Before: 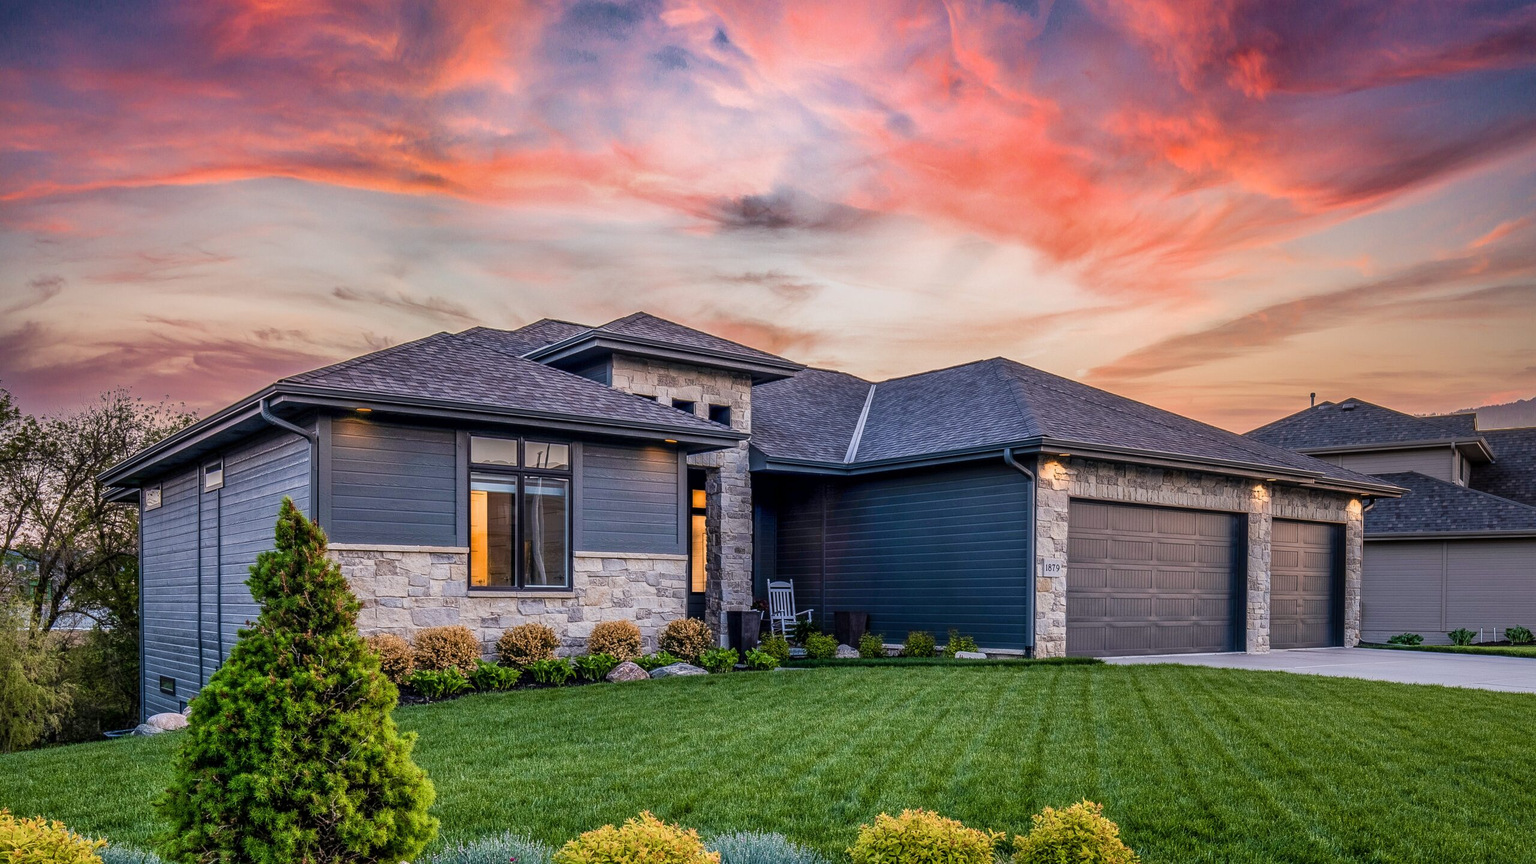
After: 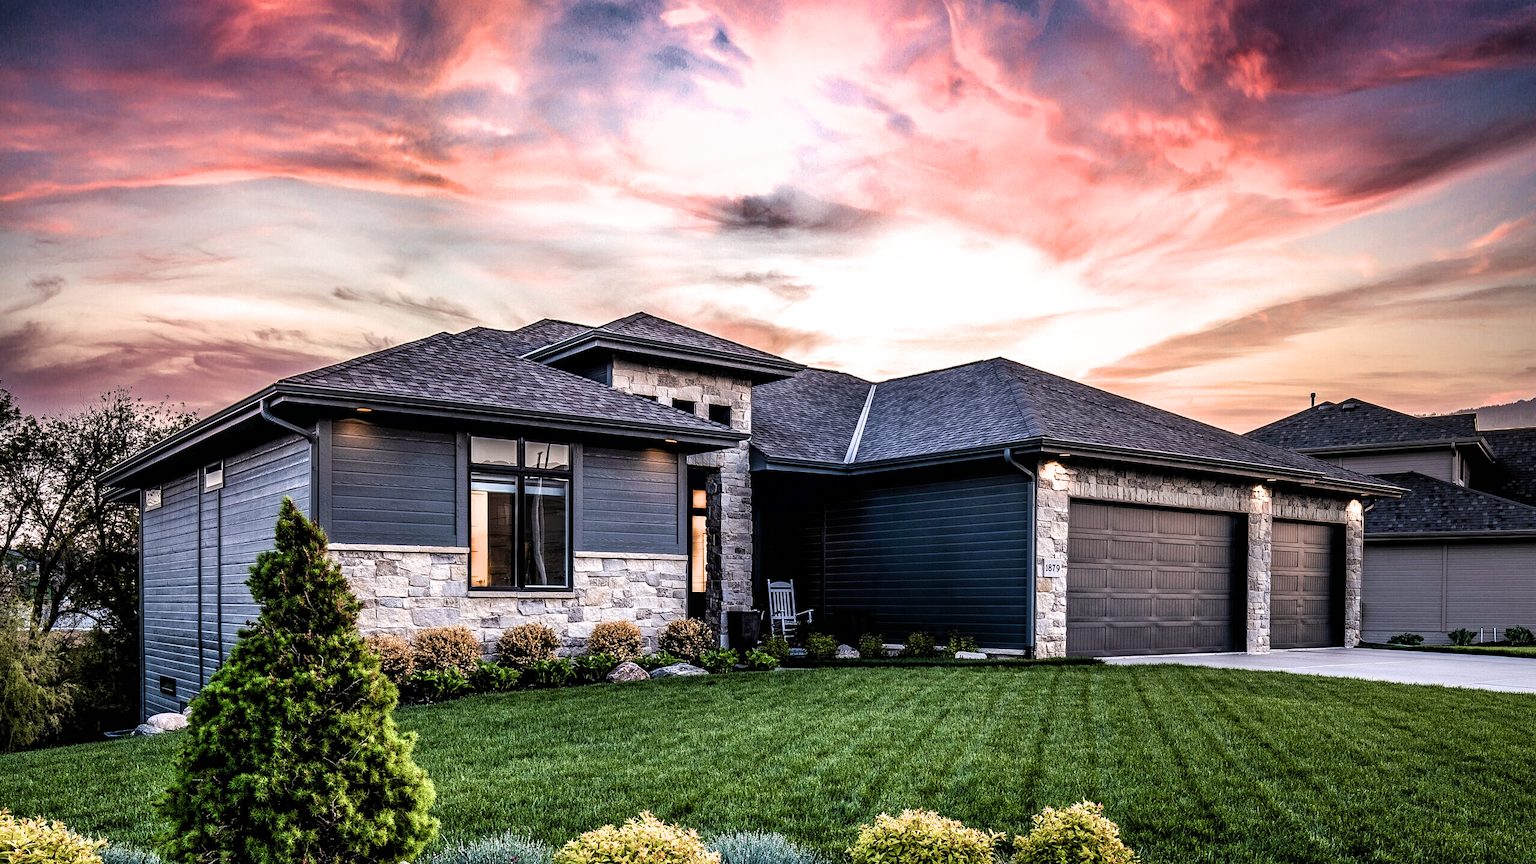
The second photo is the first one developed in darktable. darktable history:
filmic rgb: black relative exposure -8.2 EV, white relative exposure 2.22 EV, hardness 7.17, latitude 85.21%, contrast 1.694, highlights saturation mix -3.95%, shadows ↔ highlights balance -2.45%, color science v6 (2022)
